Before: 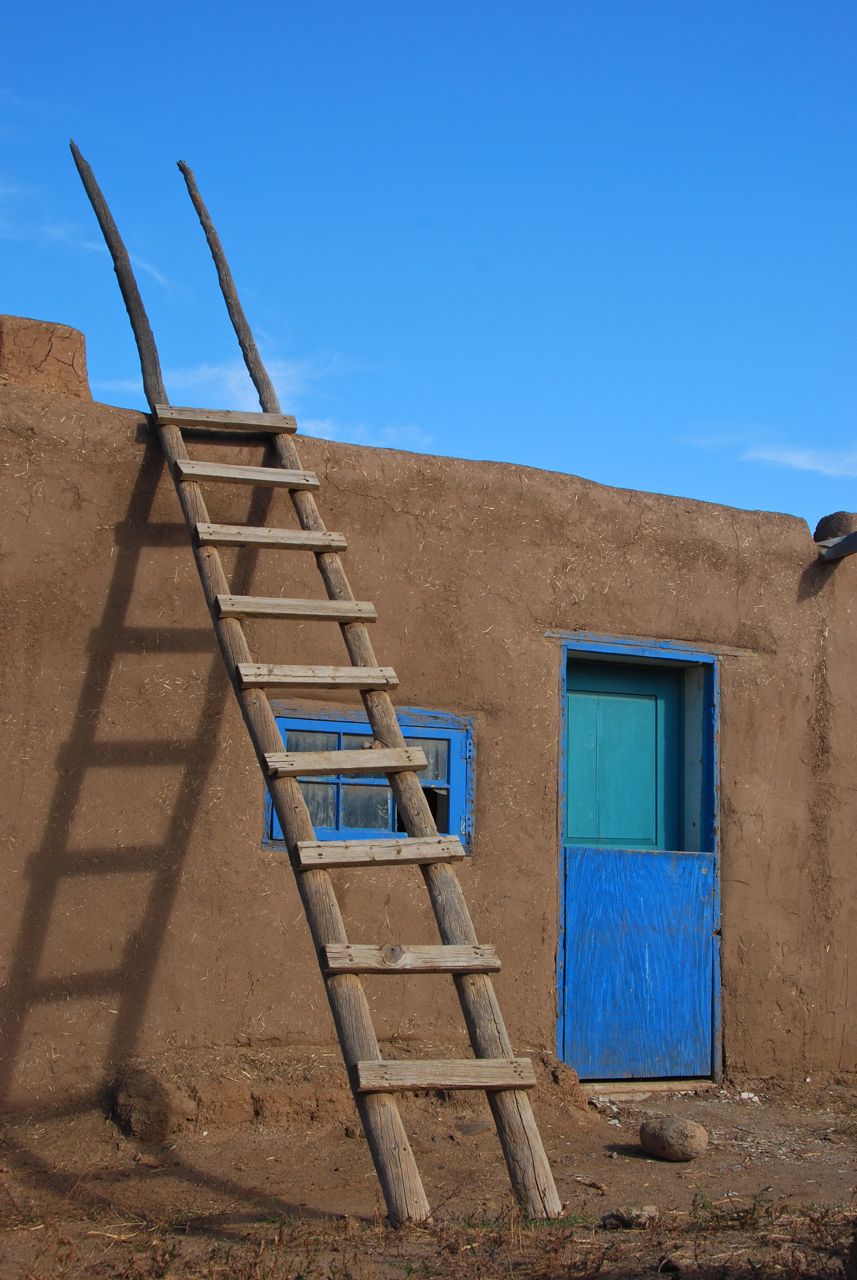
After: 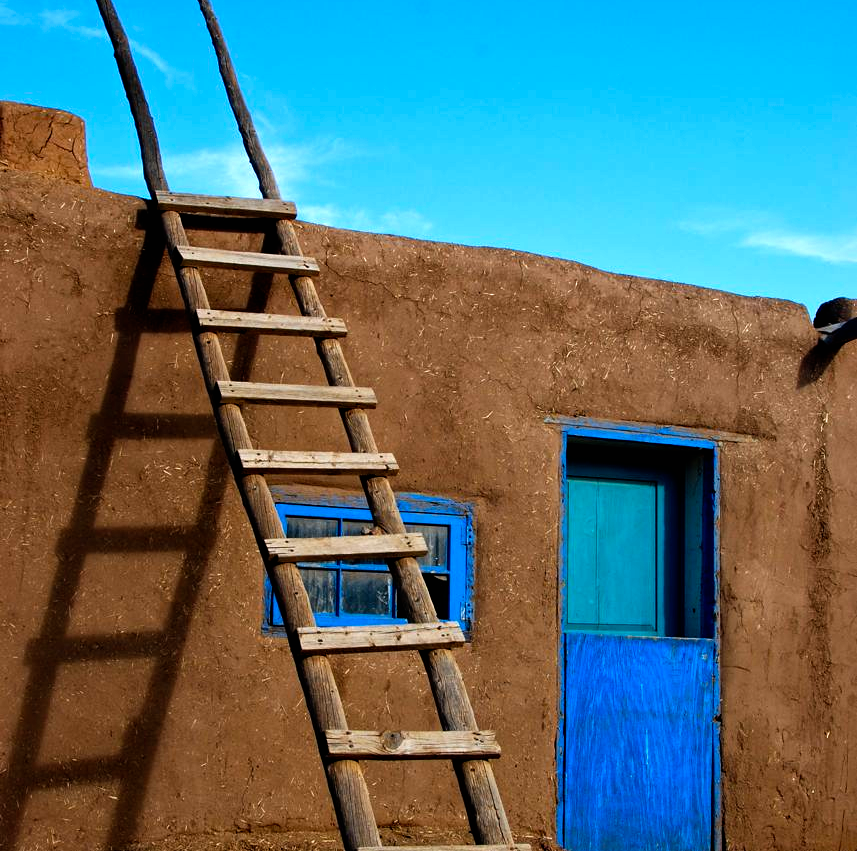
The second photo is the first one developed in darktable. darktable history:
crop: top 16.727%, bottom 16.727%
filmic rgb: black relative exposure -8.2 EV, white relative exposure 2.2 EV, threshold 3 EV, hardness 7.11, latitude 85.74%, contrast 1.696, highlights saturation mix -4%, shadows ↔ highlights balance -2.69%, preserve chrominance no, color science v5 (2021), contrast in shadows safe, contrast in highlights safe, enable highlight reconstruction true
